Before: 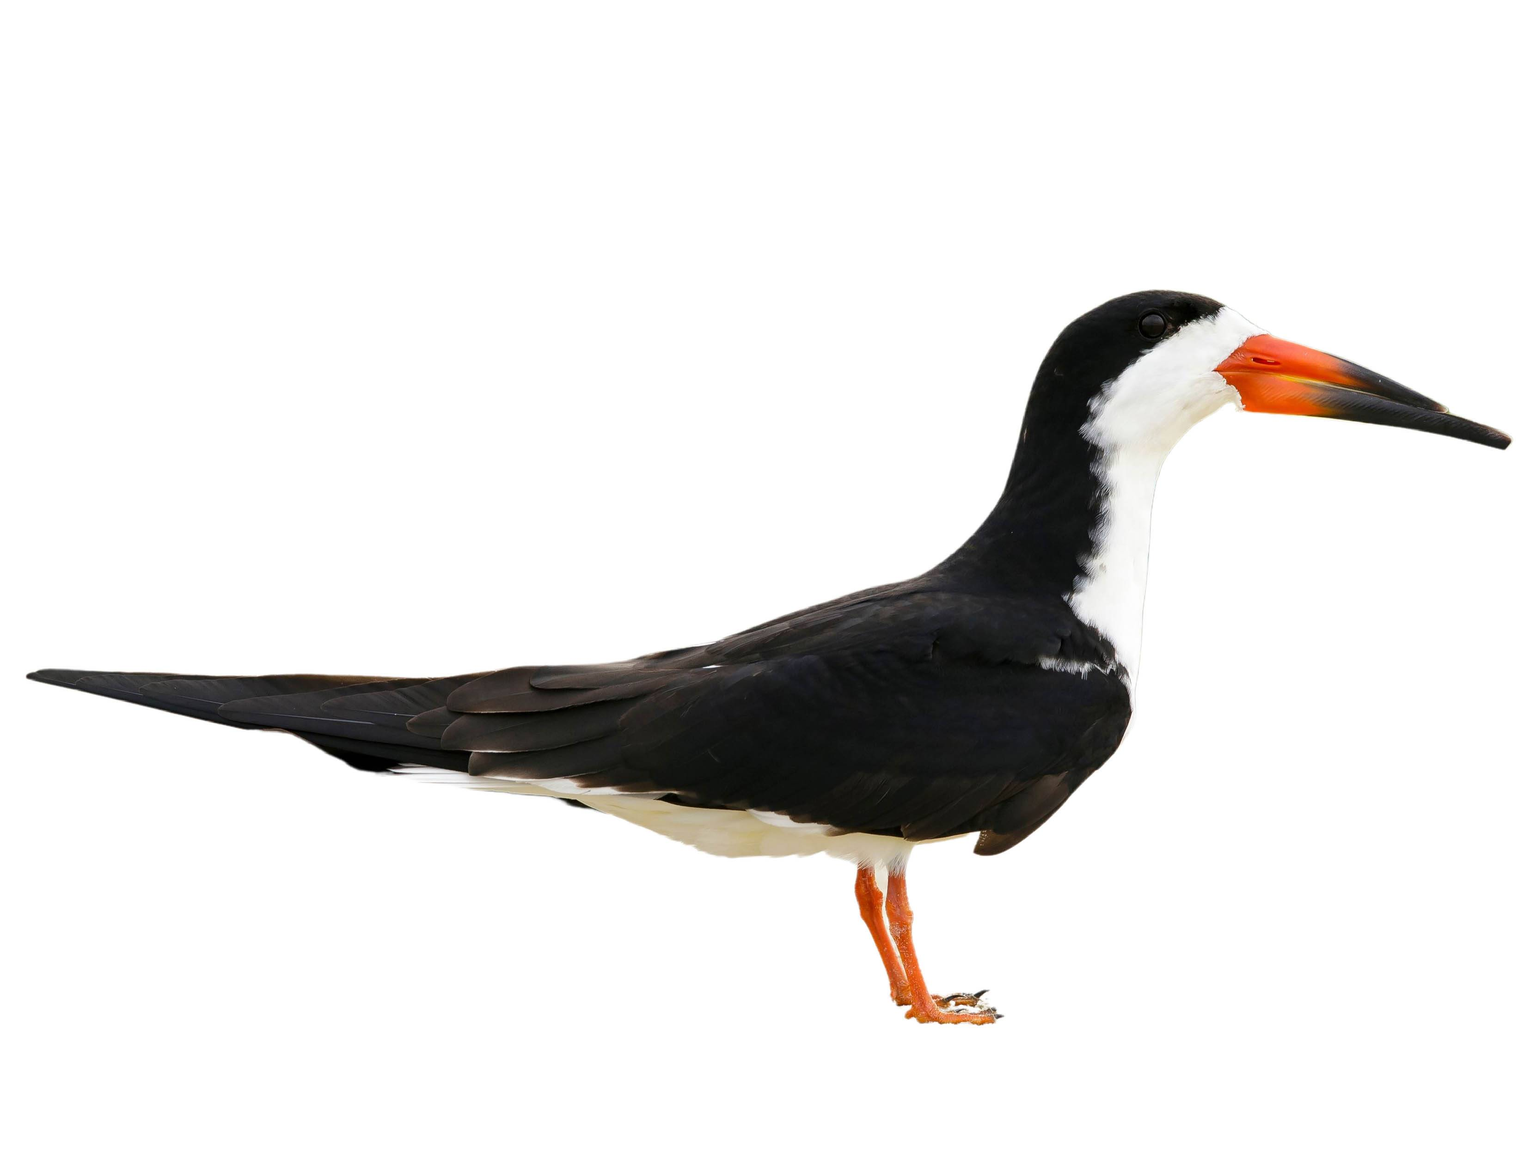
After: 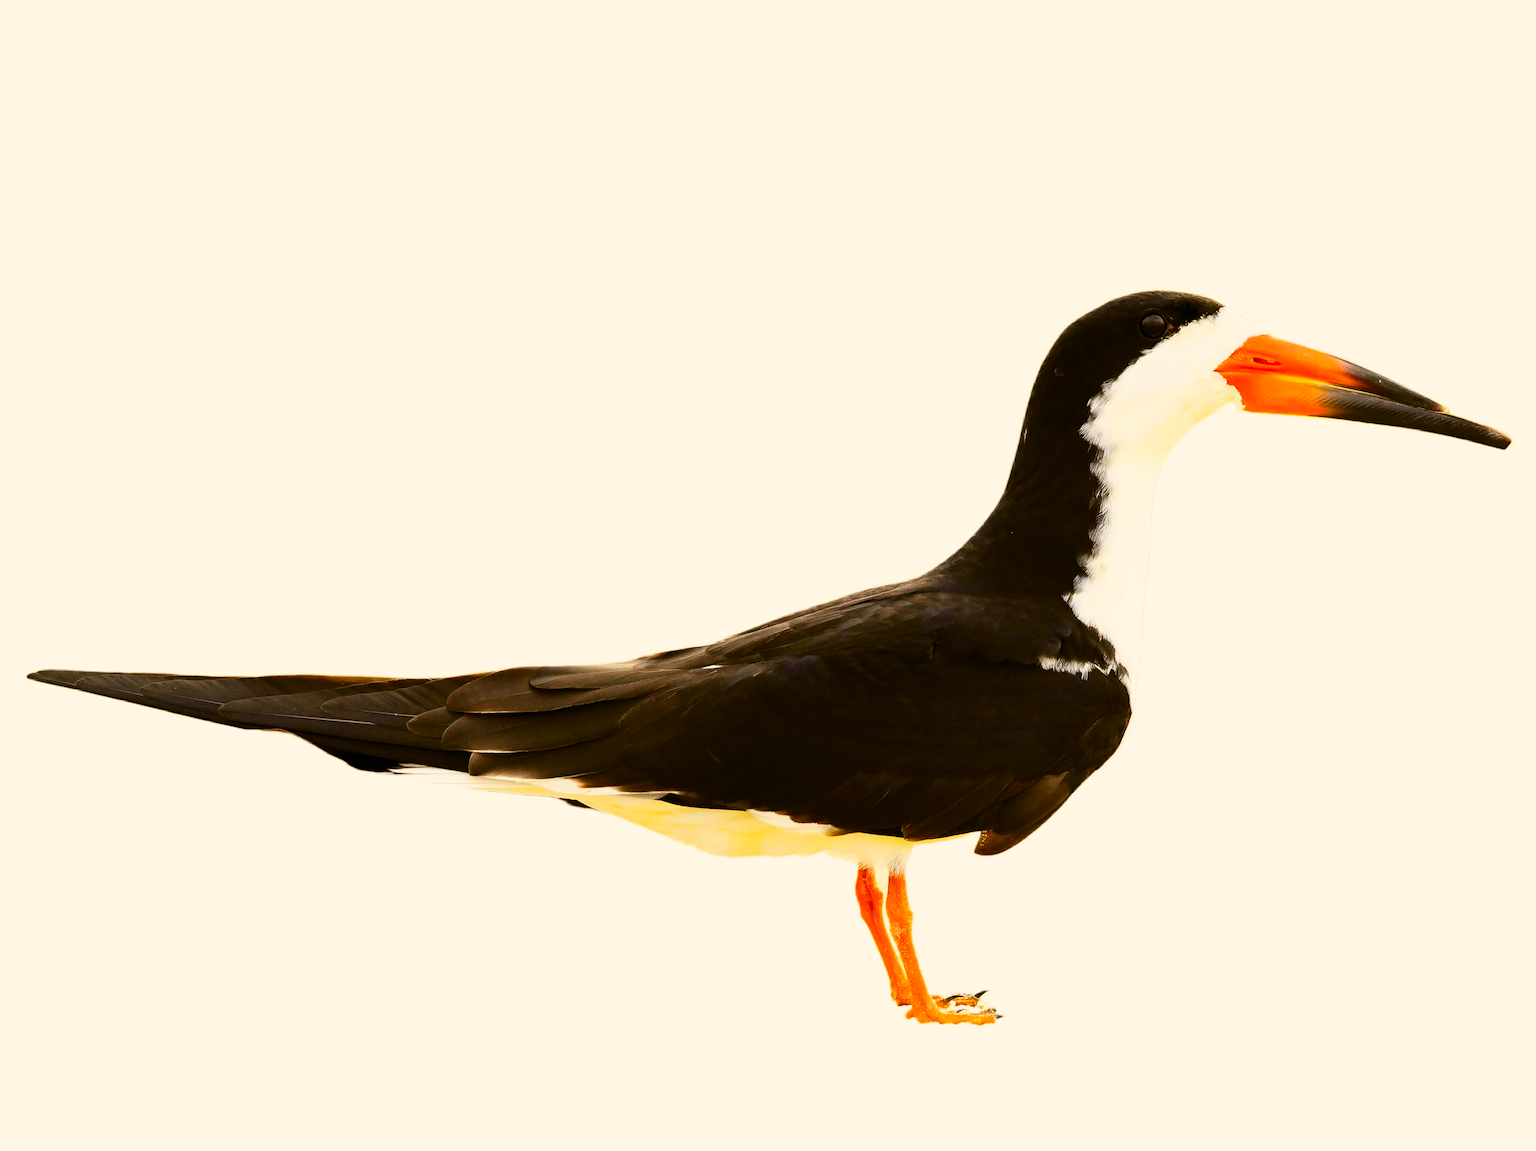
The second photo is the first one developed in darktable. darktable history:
color balance rgb: shadows lift › chroma 4.41%, shadows lift › hue 27°, power › chroma 2.5%, power › hue 70°, highlights gain › chroma 1%, highlights gain › hue 27°, saturation formula JzAzBz (2021)
tone curve: curves: ch0 [(0, 0) (0.136, 0.084) (0.346, 0.366) (0.489, 0.559) (0.66, 0.748) (0.849, 0.902) (1, 0.974)]; ch1 [(0, 0) (0.353, 0.344) (0.45, 0.46) (0.498, 0.498) (0.521, 0.512) (0.563, 0.559) (0.592, 0.605) (0.641, 0.673) (1, 1)]; ch2 [(0, 0) (0.333, 0.346) (0.375, 0.375) (0.424, 0.43) (0.476, 0.492) (0.502, 0.502) (0.524, 0.531) (0.579, 0.61) (0.612, 0.644) (0.641, 0.722) (1, 1)], color space Lab, independent channels, preserve colors none
contrast brightness saturation: contrast 0.2, brightness 0.16, saturation 0.22
